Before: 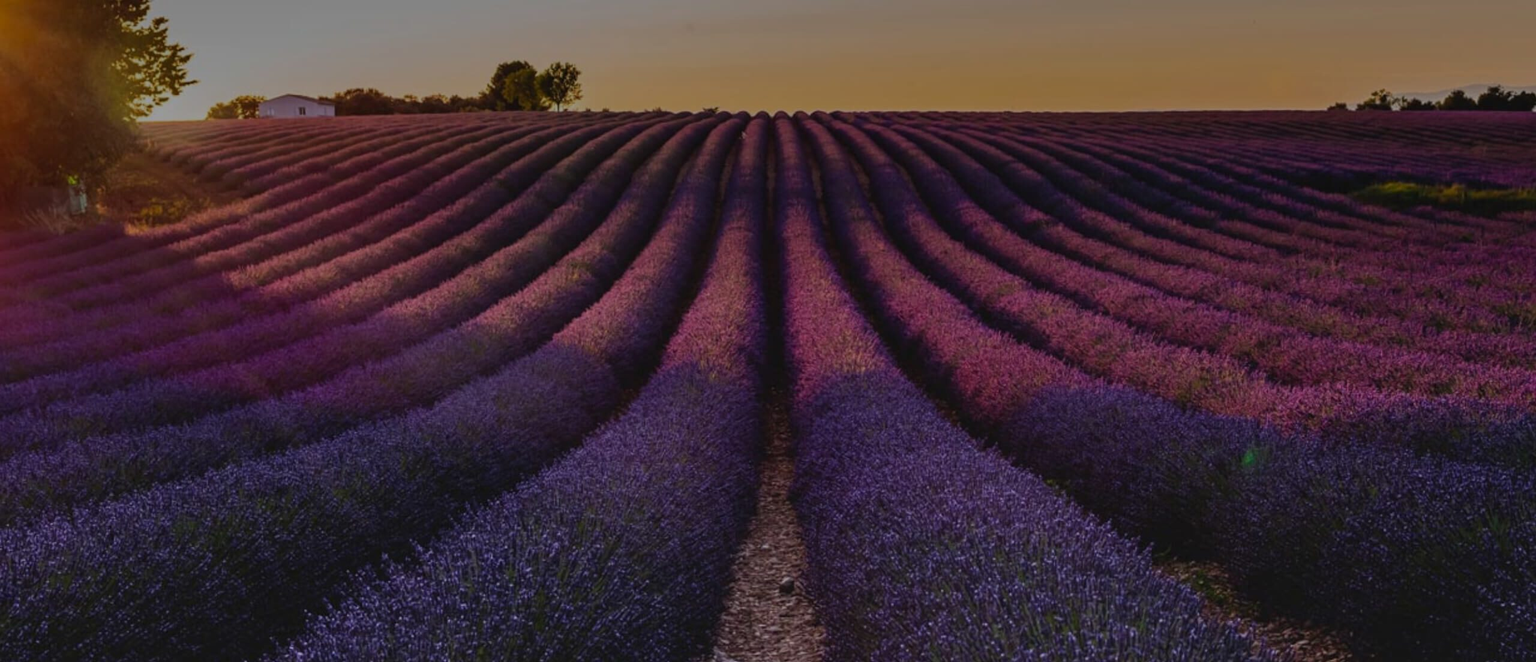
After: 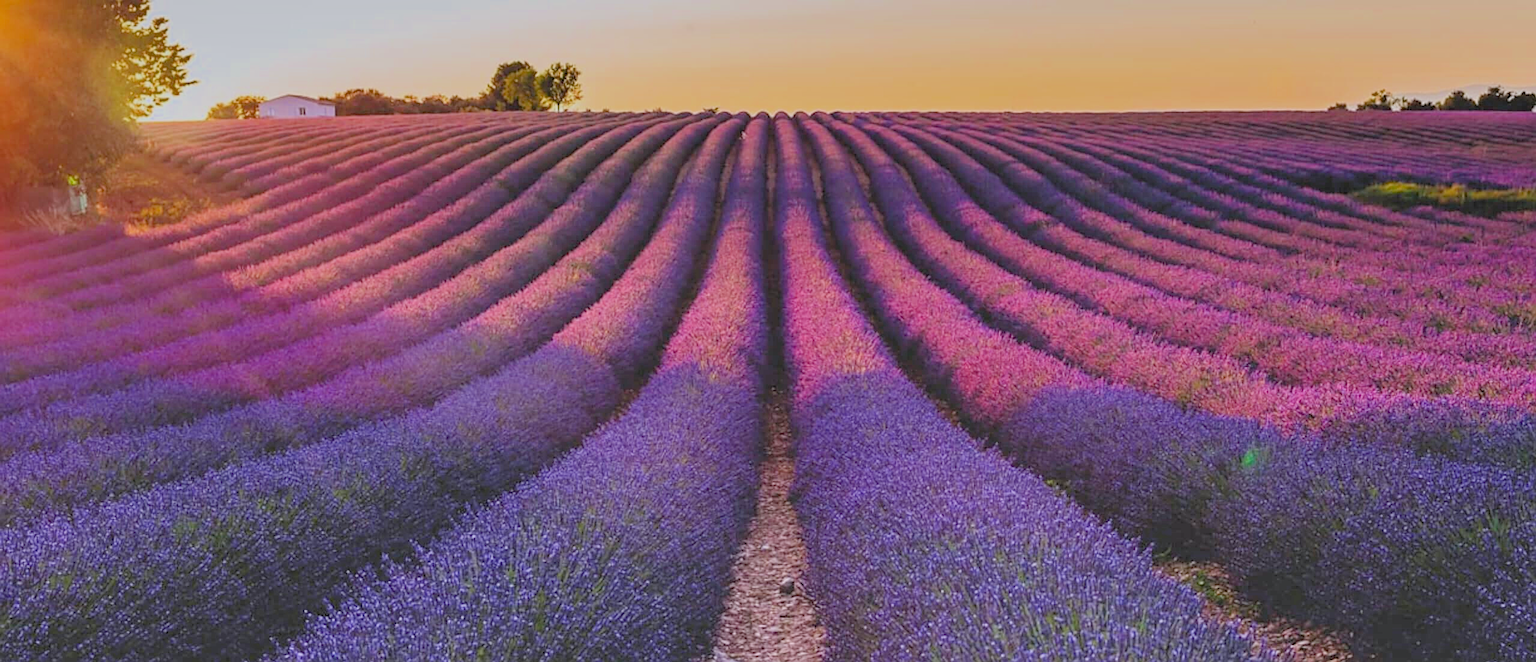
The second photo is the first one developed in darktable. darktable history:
white balance: red 0.983, blue 1.036
sharpen: on, module defaults
filmic rgb: middle gray luminance 3.44%, black relative exposure -5.92 EV, white relative exposure 6.33 EV, threshold 6 EV, dynamic range scaling 22.4%, target black luminance 0%, hardness 2.33, latitude 45.85%, contrast 0.78, highlights saturation mix 100%, shadows ↔ highlights balance 0.033%, add noise in highlights 0, preserve chrominance max RGB, color science v3 (2019), use custom middle-gray values true, iterations of high-quality reconstruction 0, contrast in highlights soft, enable highlight reconstruction true
tone equalizer: on, module defaults
local contrast: mode bilateral grid, contrast 100, coarseness 100, detail 91%, midtone range 0.2
